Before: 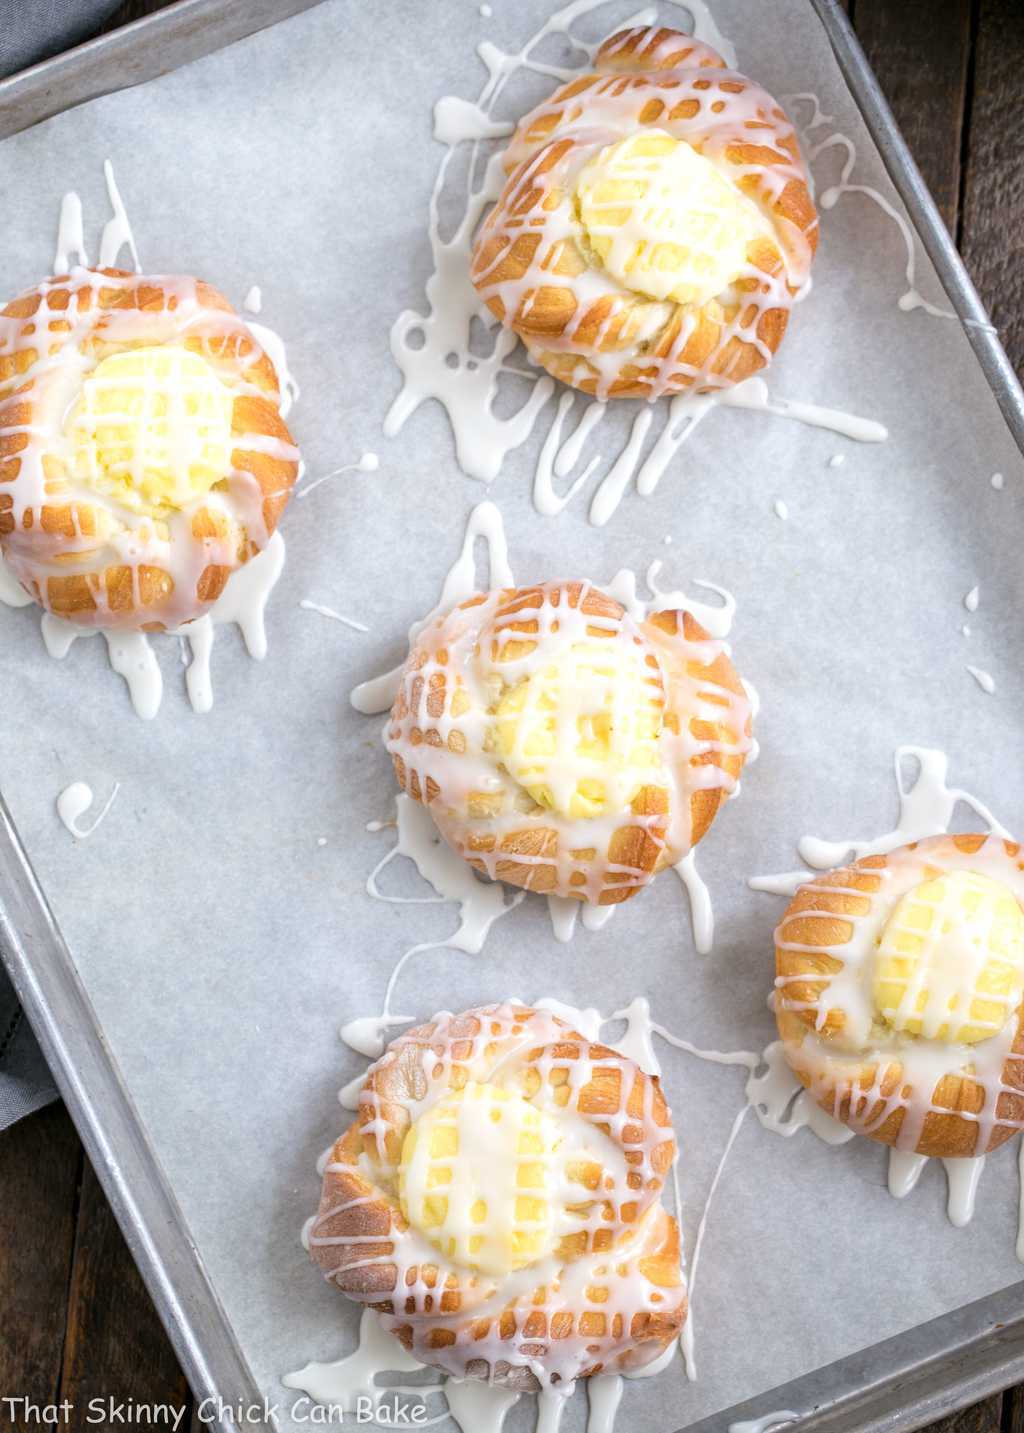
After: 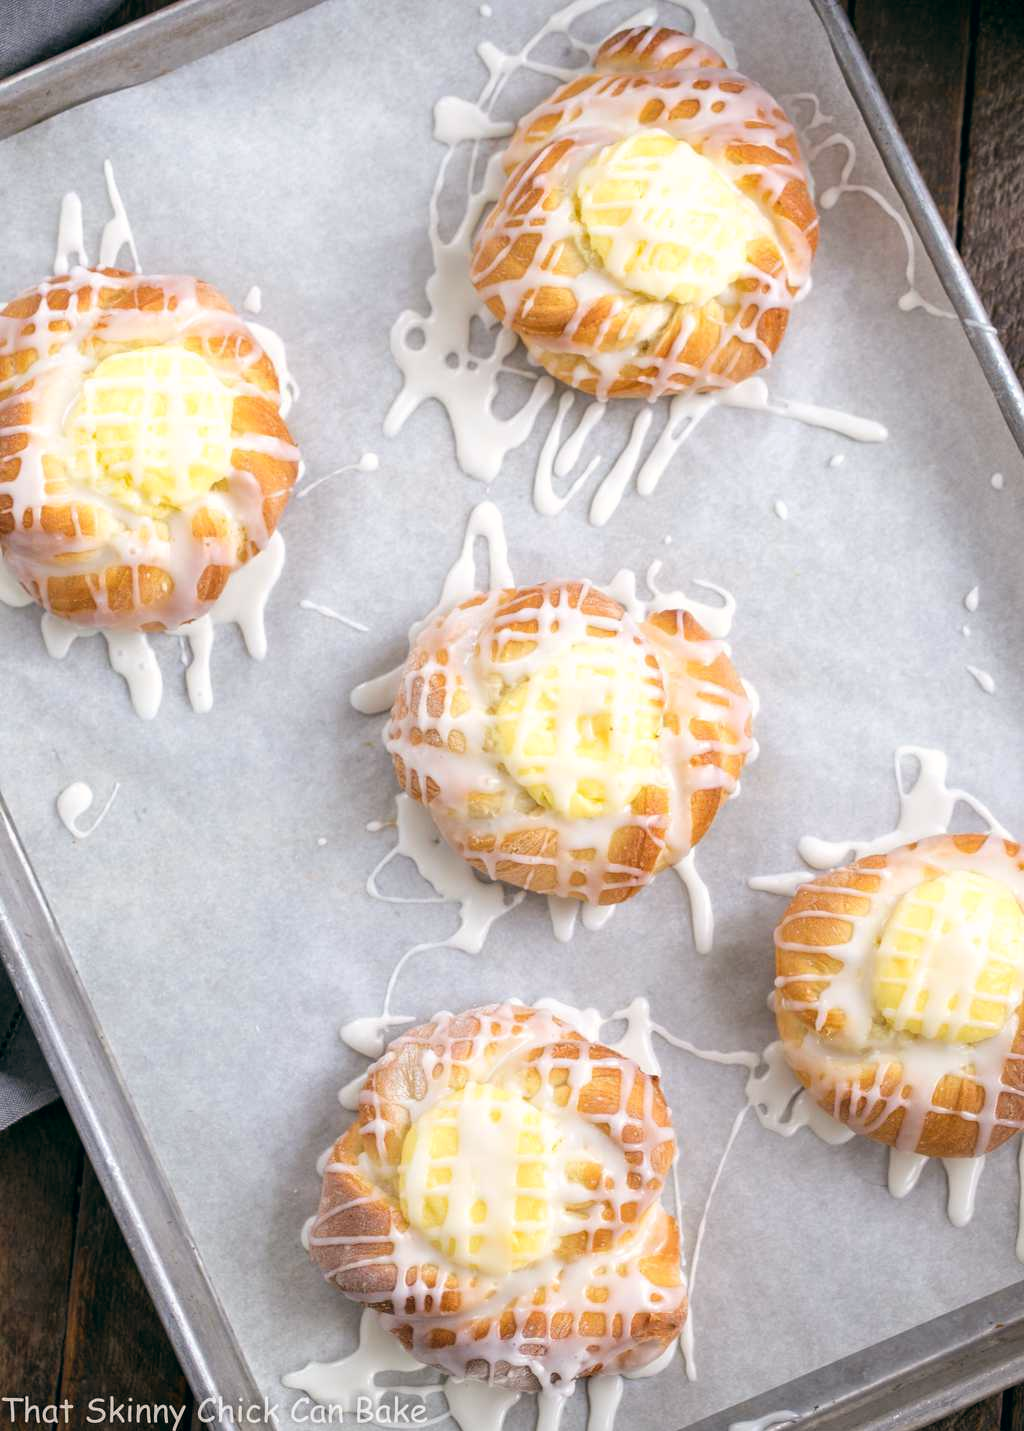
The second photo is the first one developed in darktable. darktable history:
color balance: lift [1, 0.998, 1.001, 1.002], gamma [1, 1.02, 1, 0.98], gain [1, 1.02, 1.003, 0.98]
crop: bottom 0.071%
